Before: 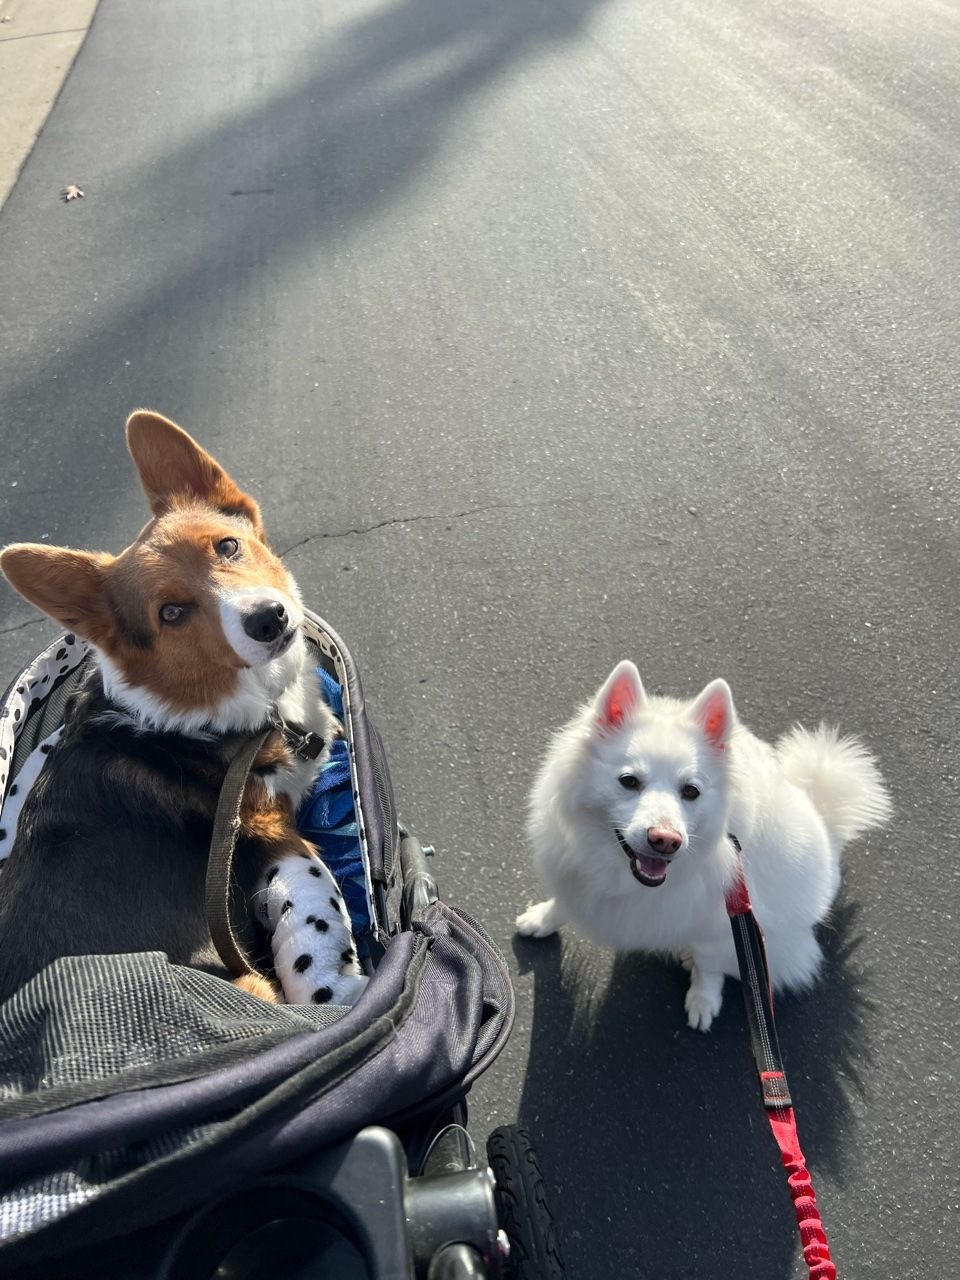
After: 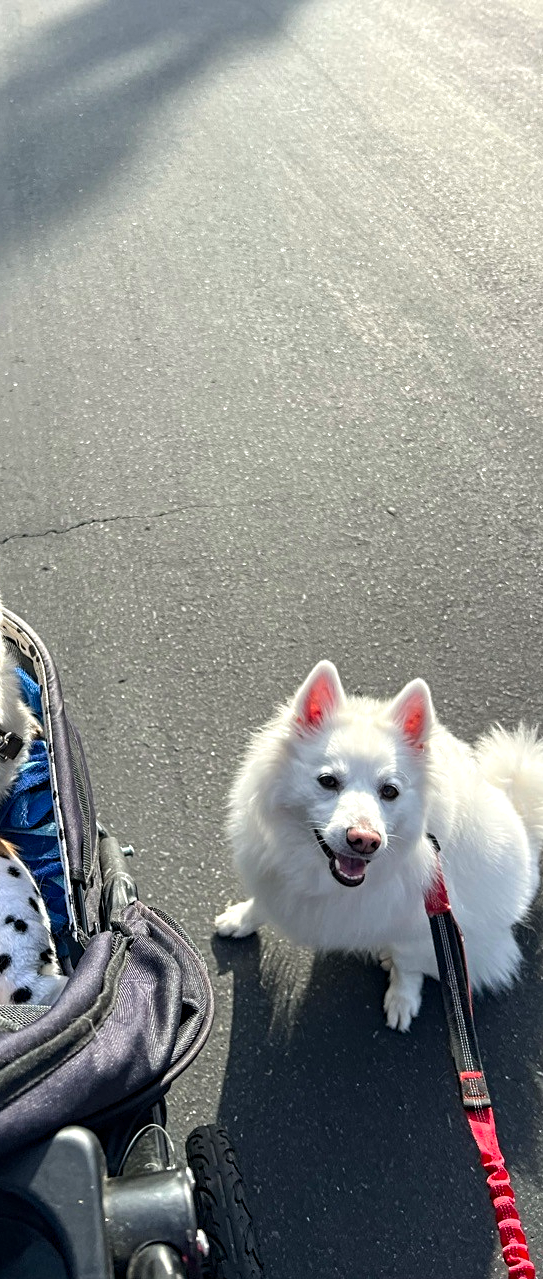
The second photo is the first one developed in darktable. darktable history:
levels: levels [0, 0.476, 0.951]
contrast brightness saturation: saturation 0.13
crop: left 31.458%, top 0%, right 11.876%
contrast equalizer: y [[0.5, 0.5, 0.5, 0.539, 0.64, 0.611], [0.5 ×6], [0.5 ×6], [0 ×6], [0 ×6]]
